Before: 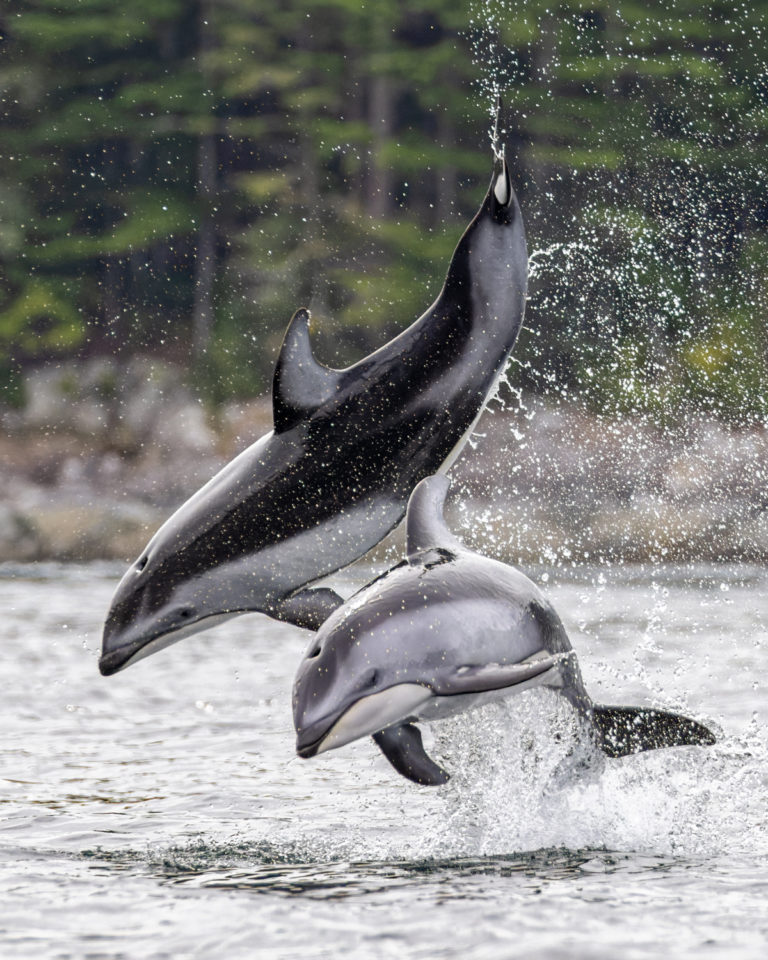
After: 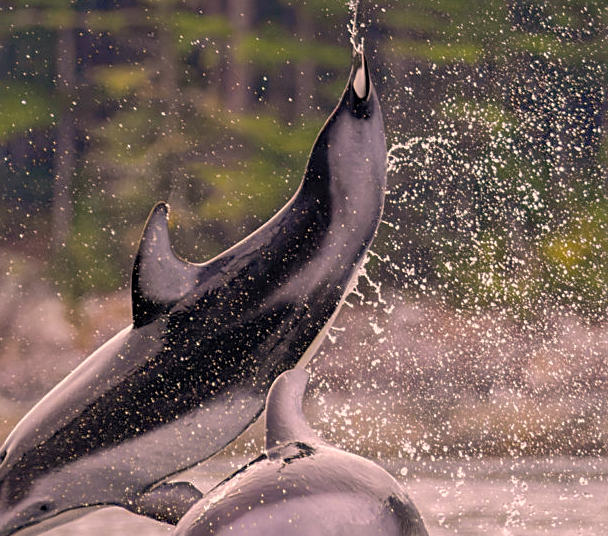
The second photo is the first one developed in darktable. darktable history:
shadows and highlights: highlights -59.77
color calibration: output R [0.972, 0.068, -0.094, 0], output G [-0.178, 1.216, -0.086, 0], output B [0.095, -0.136, 0.98, 0], illuminant as shot in camera, x 0.358, y 0.373, temperature 4628.91 K, saturation algorithm version 1 (2020)
crop: left 18.4%, top 11.075%, right 2.38%, bottom 33.013%
sharpen: on, module defaults
color correction: highlights a* 21.64, highlights b* 21.74
